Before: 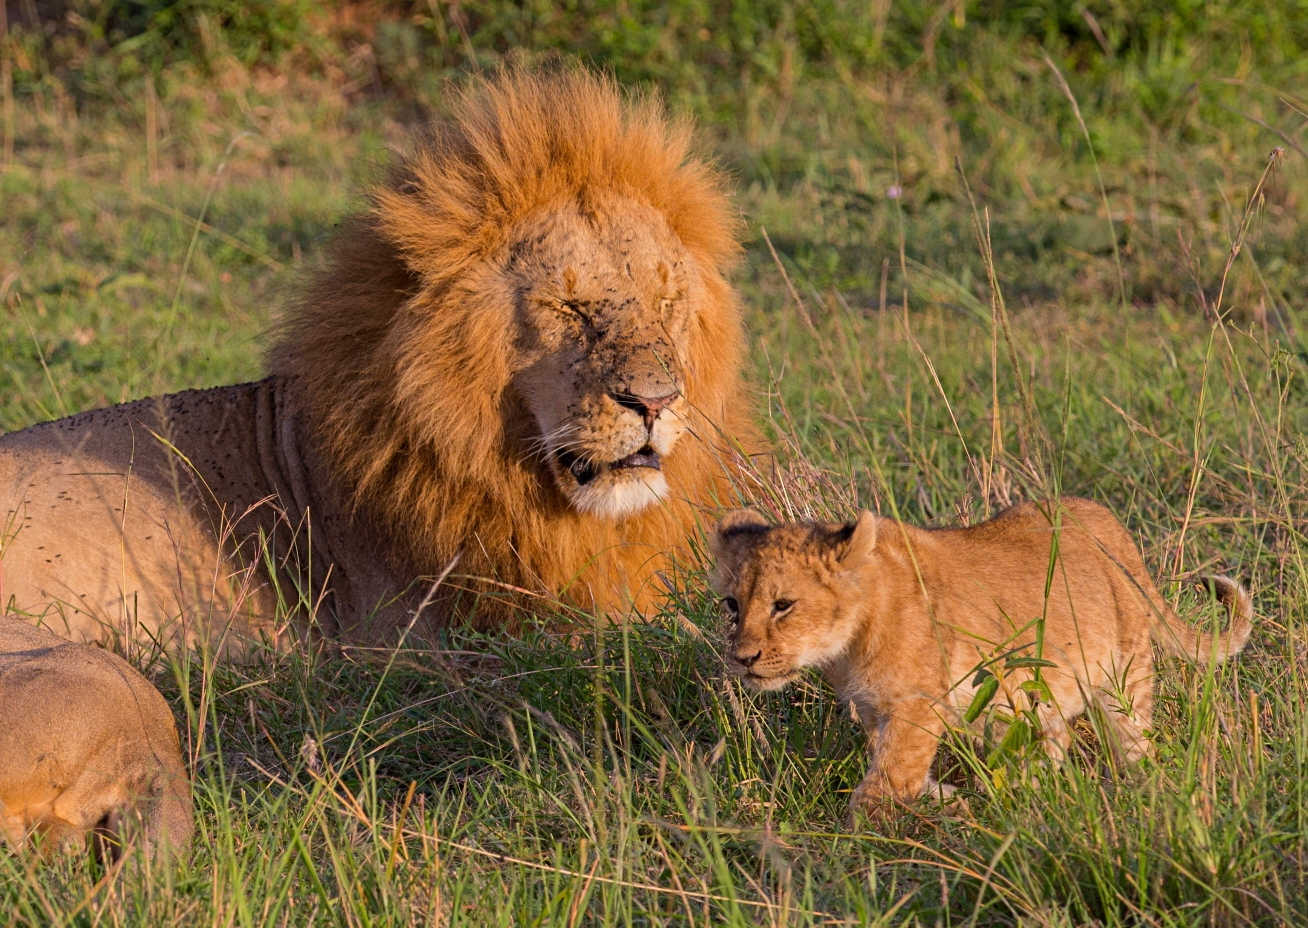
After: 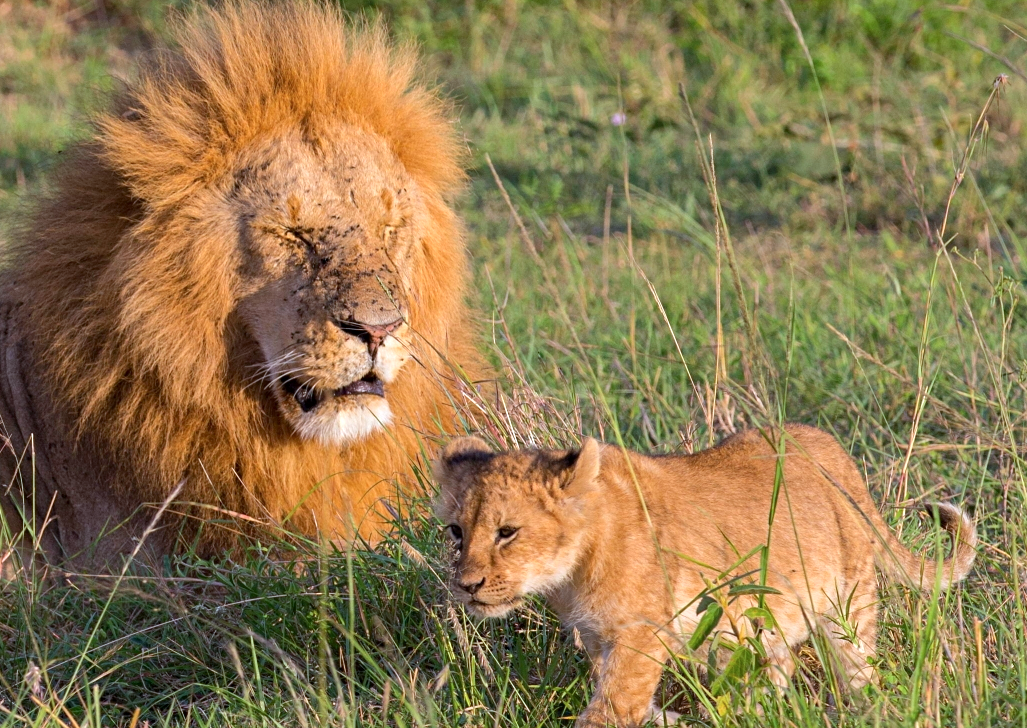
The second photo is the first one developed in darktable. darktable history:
tone equalizer: edges refinement/feathering 500, mask exposure compensation -1.57 EV, preserve details no
crop and rotate: left 21.106%, top 7.947%, right 0.327%, bottom 13.511%
exposure: black level correction 0.001, exposure 0.5 EV, compensate exposure bias true, compensate highlight preservation false
color calibration: gray › normalize channels true, illuminant F (fluorescent), F source F9 (Cool White Deluxe 4150 K) – high CRI, x 0.374, y 0.373, temperature 4159.57 K, gamut compression 0.017
